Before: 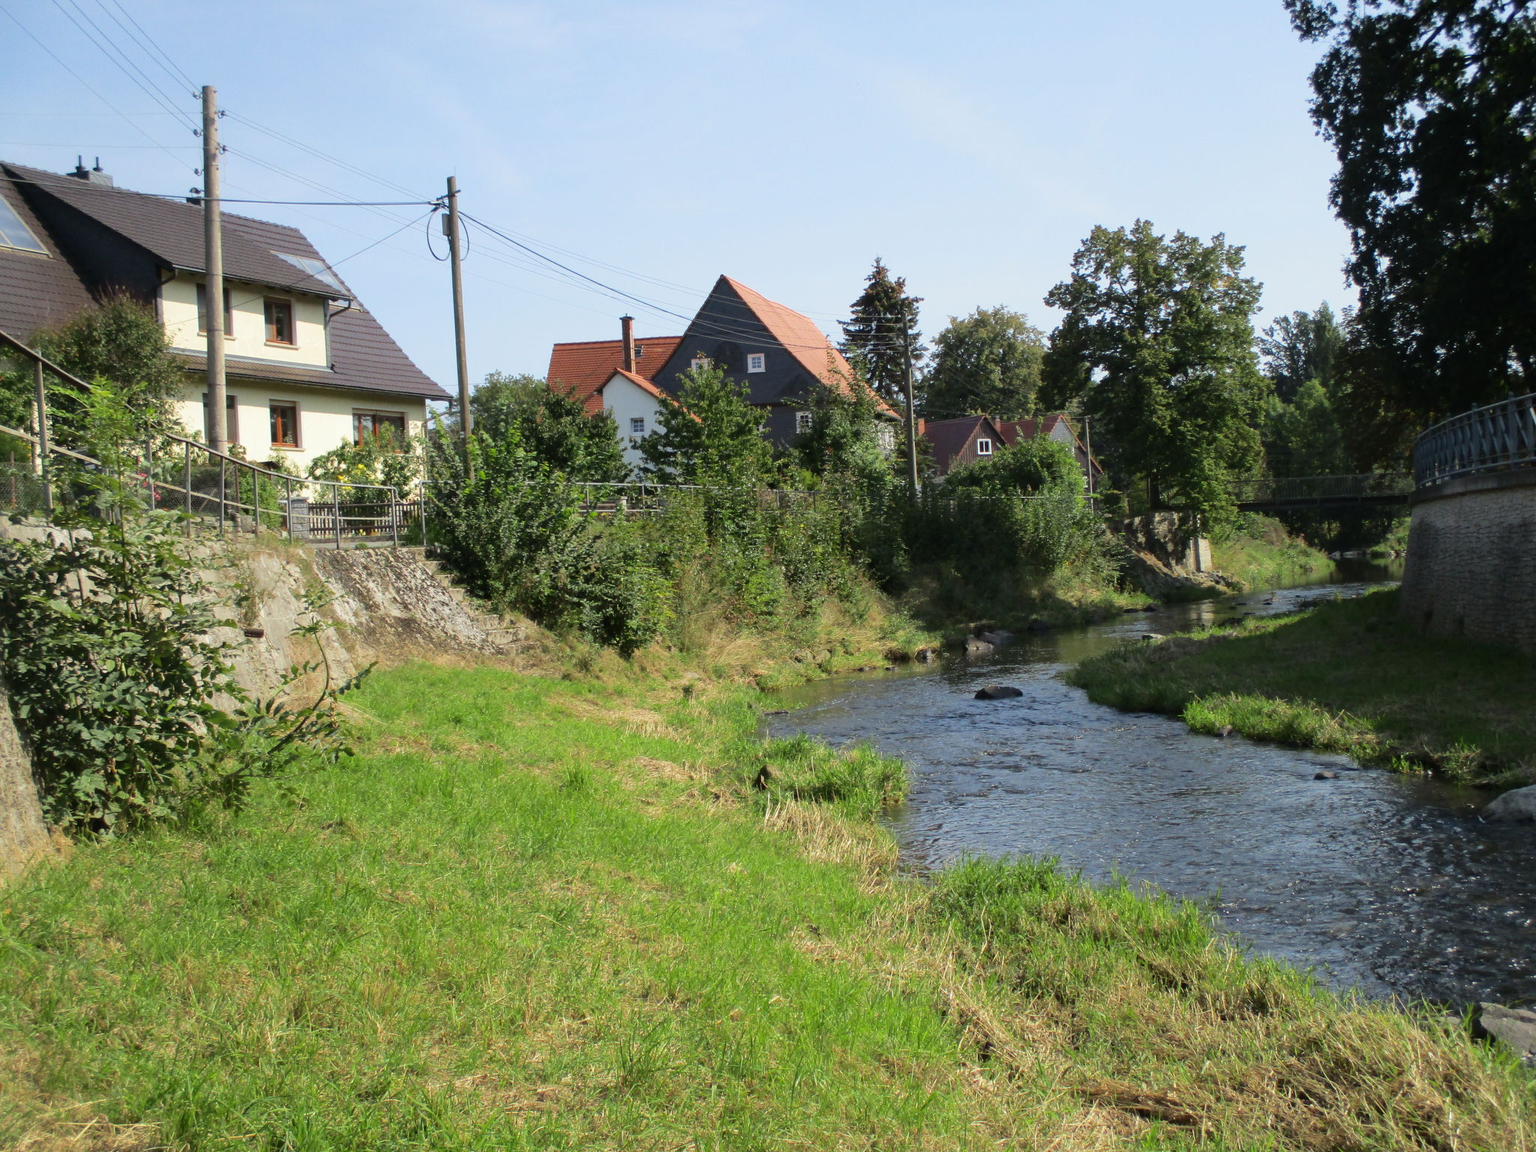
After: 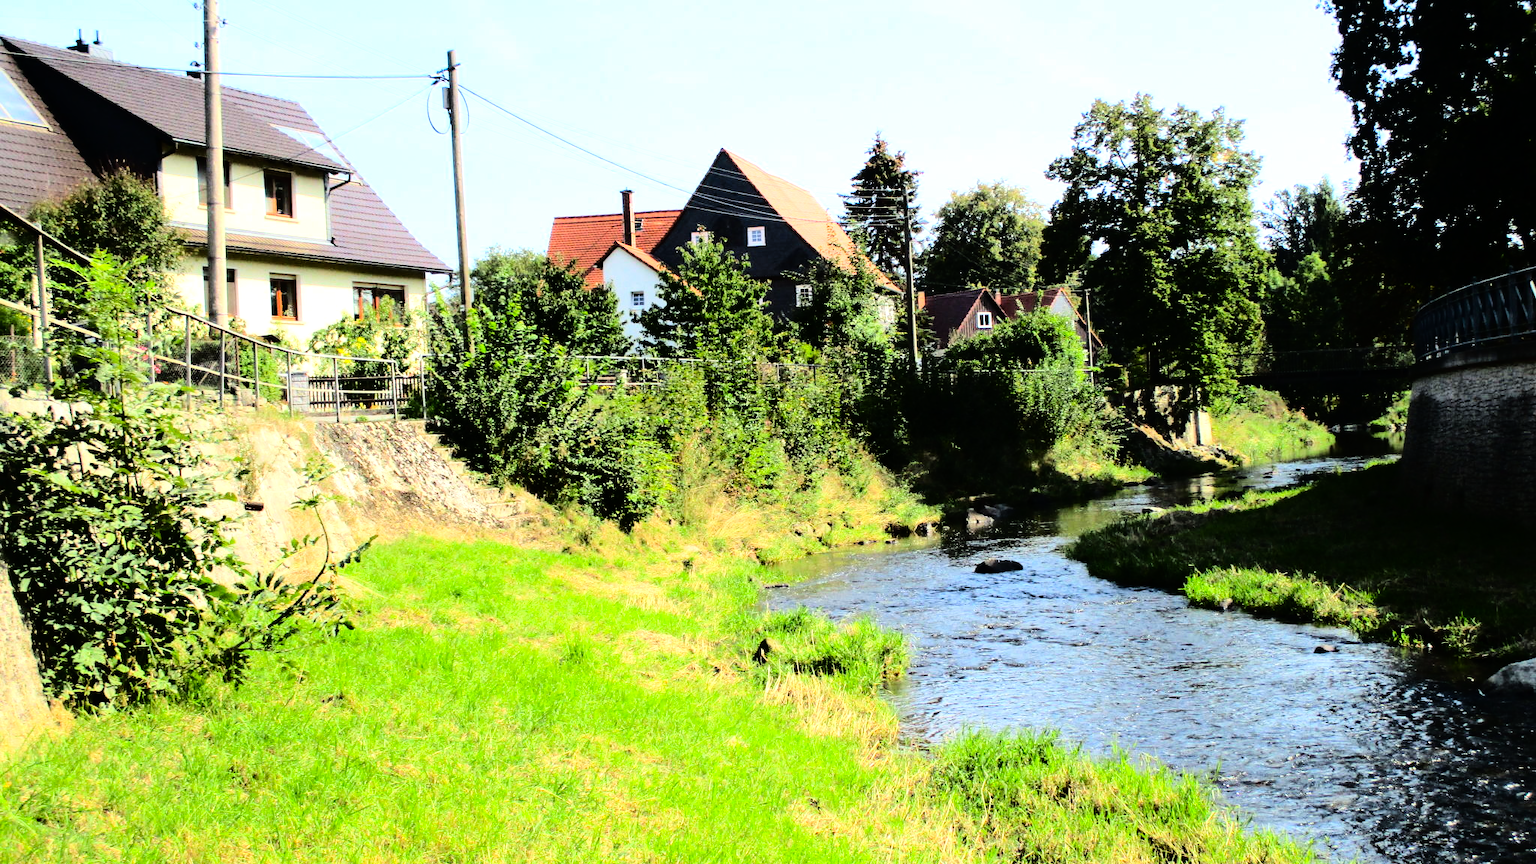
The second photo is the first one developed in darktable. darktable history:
crop: top 11.031%, bottom 13.922%
levels: levels [0, 0.435, 0.917]
exposure: black level correction 0.001, compensate highlight preservation false
base curve: curves: ch0 [(0, 0) (0.036, 0.01) (0.123, 0.254) (0.258, 0.504) (0.507, 0.748) (1, 1)]
contrast brightness saturation: contrast 0.094, saturation 0.273
